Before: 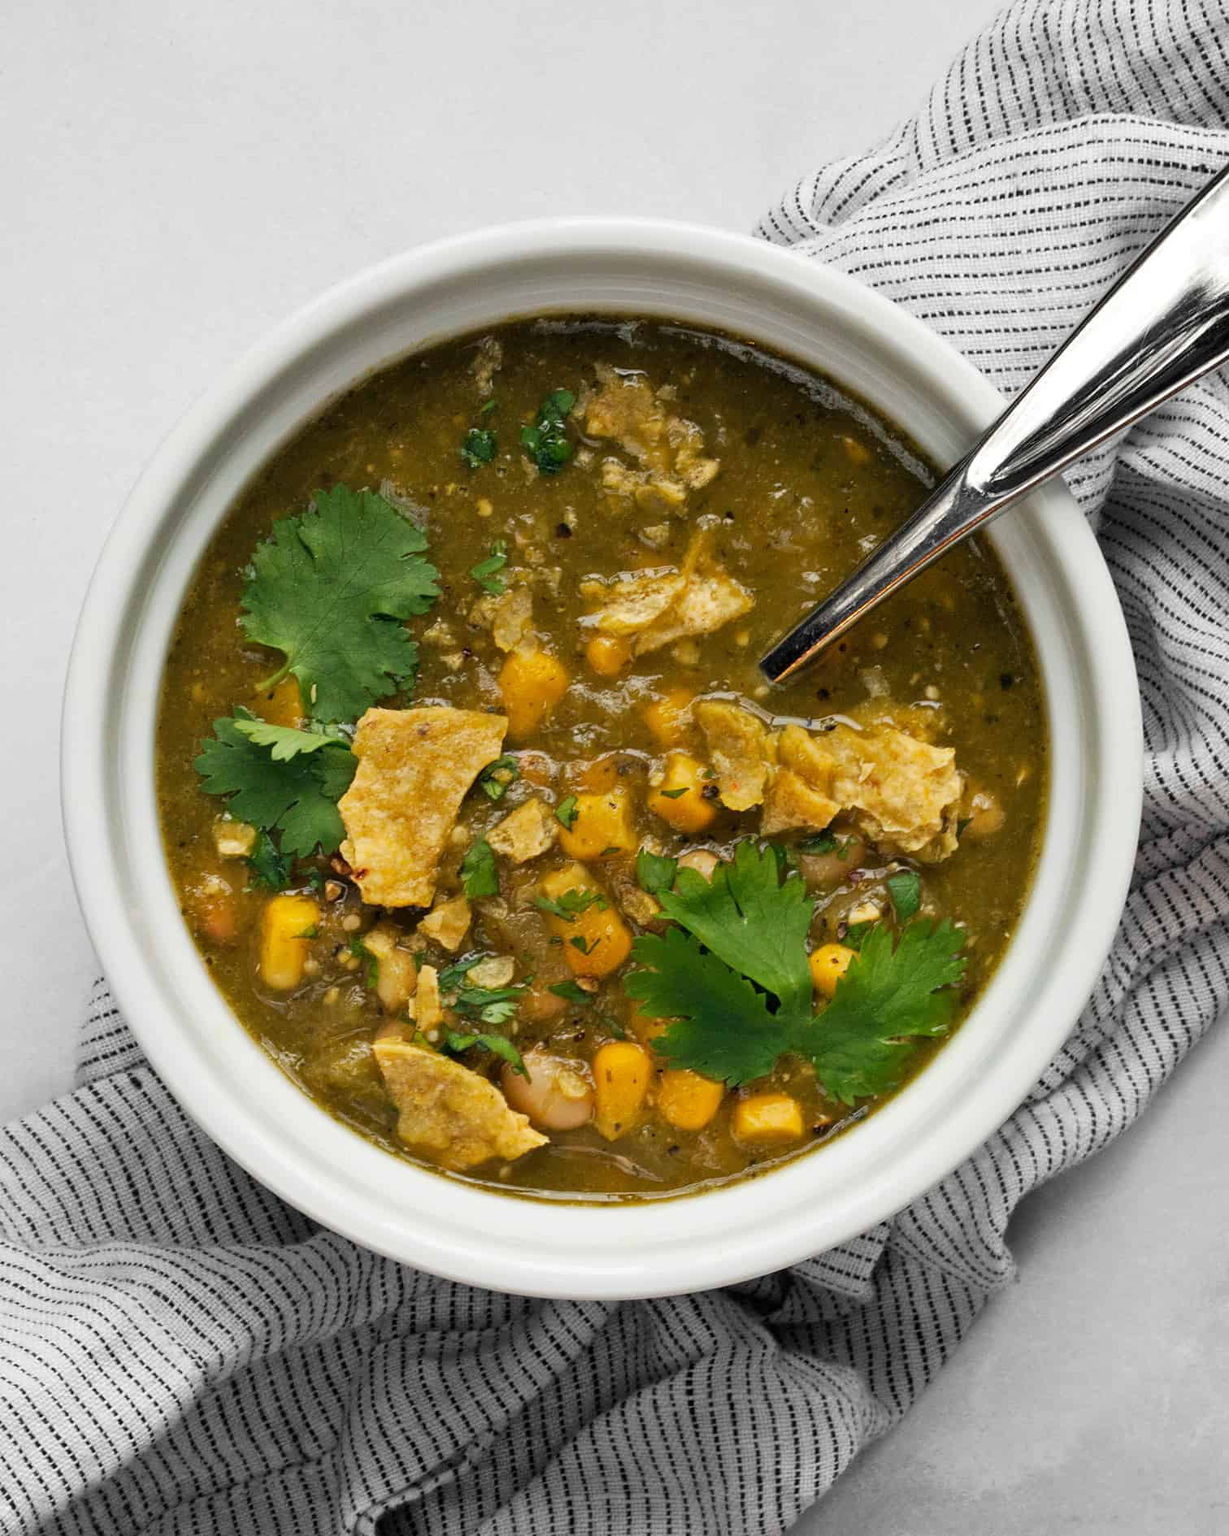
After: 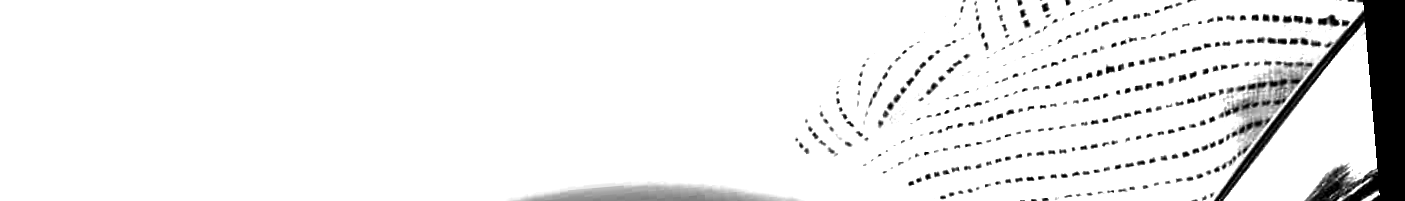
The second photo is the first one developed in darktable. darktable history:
crop and rotate: left 9.644%, top 9.491%, right 6.021%, bottom 80.509%
rgb levels: levels [[0.034, 0.472, 0.904], [0, 0.5, 1], [0, 0.5, 1]]
color balance rgb: linear chroma grading › highlights 100%, linear chroma grading › global chroma 23.41%, perceptual saturation grading › global saturation 35.38%, hue shift -10.68°, perceptual brilliance grading › highlights 47.25%, perceptual brilliance grading › mid-tones 22.2%, perceptual brilliance grading › shadows -5.93%
tone equalizer: -7 EV 0.13 EV, smoothing diameter 25%, edges refinement/feathering 10, preserve details guided filter
rgb curve: curves: ch0 [(0, 0.186) (0.314, 0.284) (0.775, 0.708) (1, 1)], compensate middle gray true, preserve colors none
rotate and perspective: rotation -4.86°, automatic cropping off
monochrome: on, module defaults
